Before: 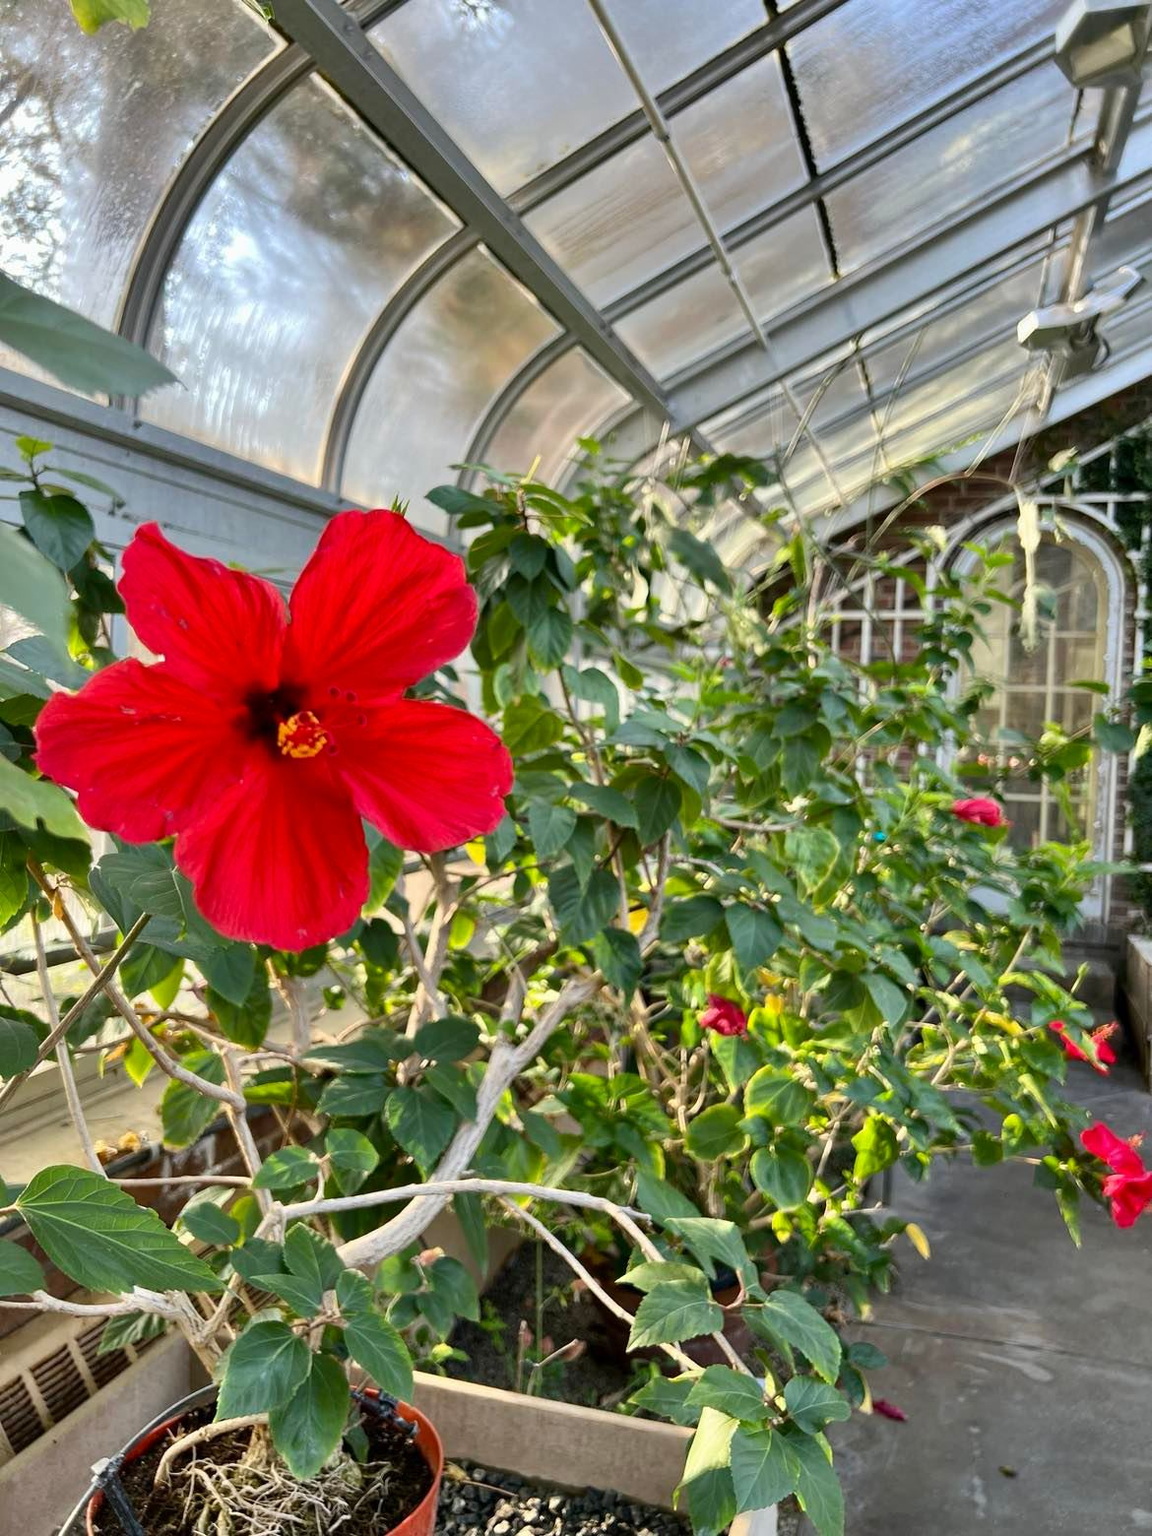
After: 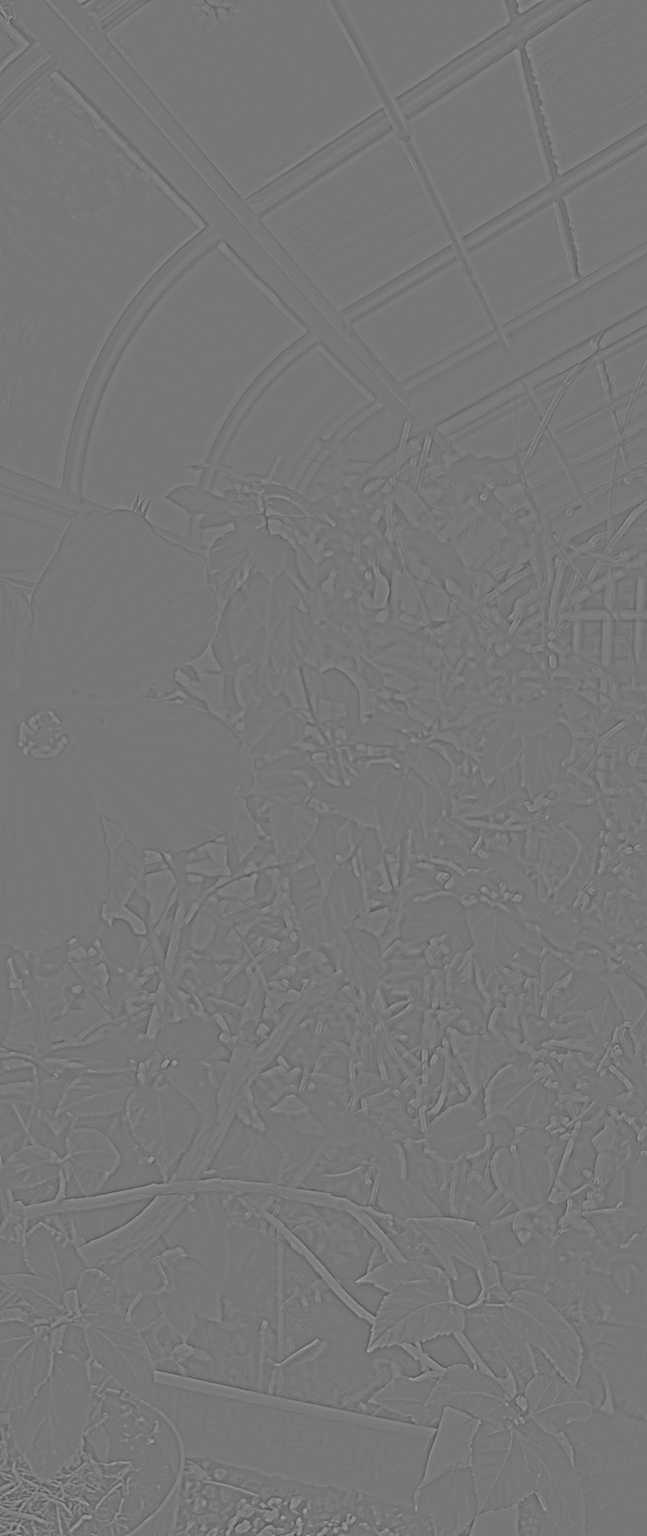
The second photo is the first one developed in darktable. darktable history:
crop and rotate: left 22.516%, right 21.234%
highpass: sharpness 5.84%, contrast boost 8.44%
